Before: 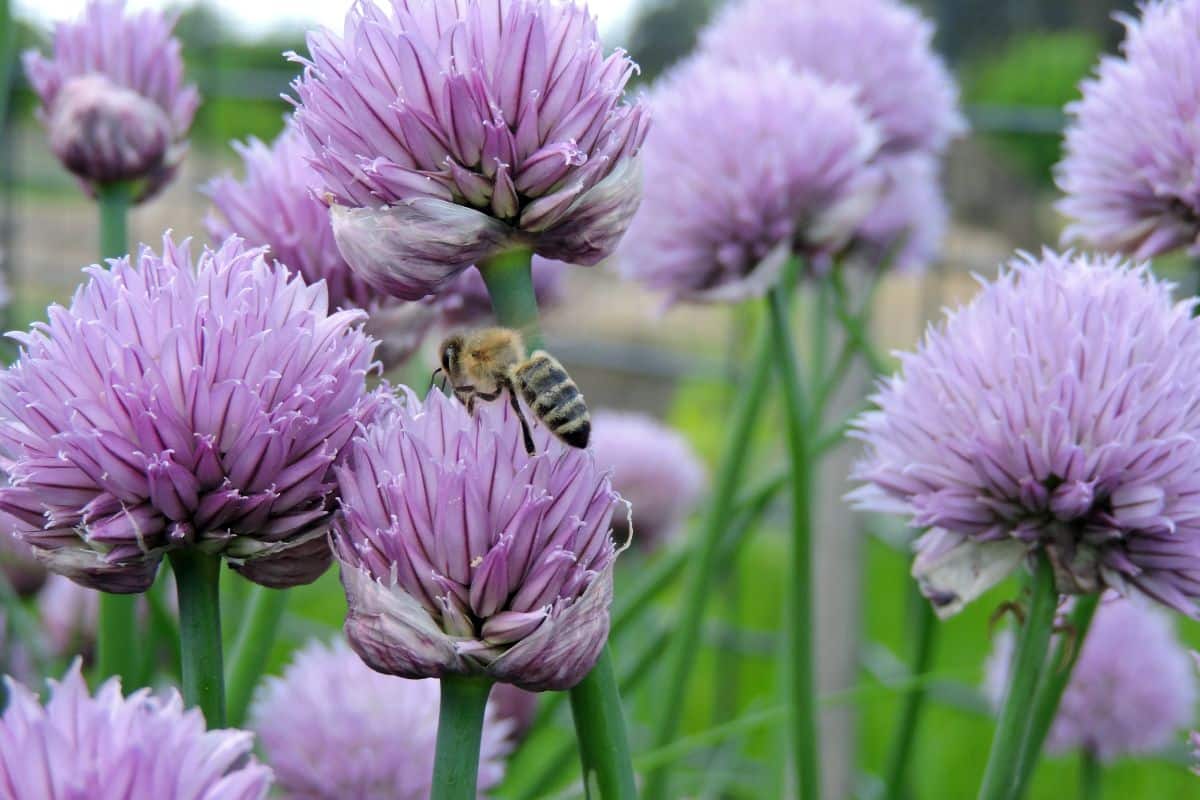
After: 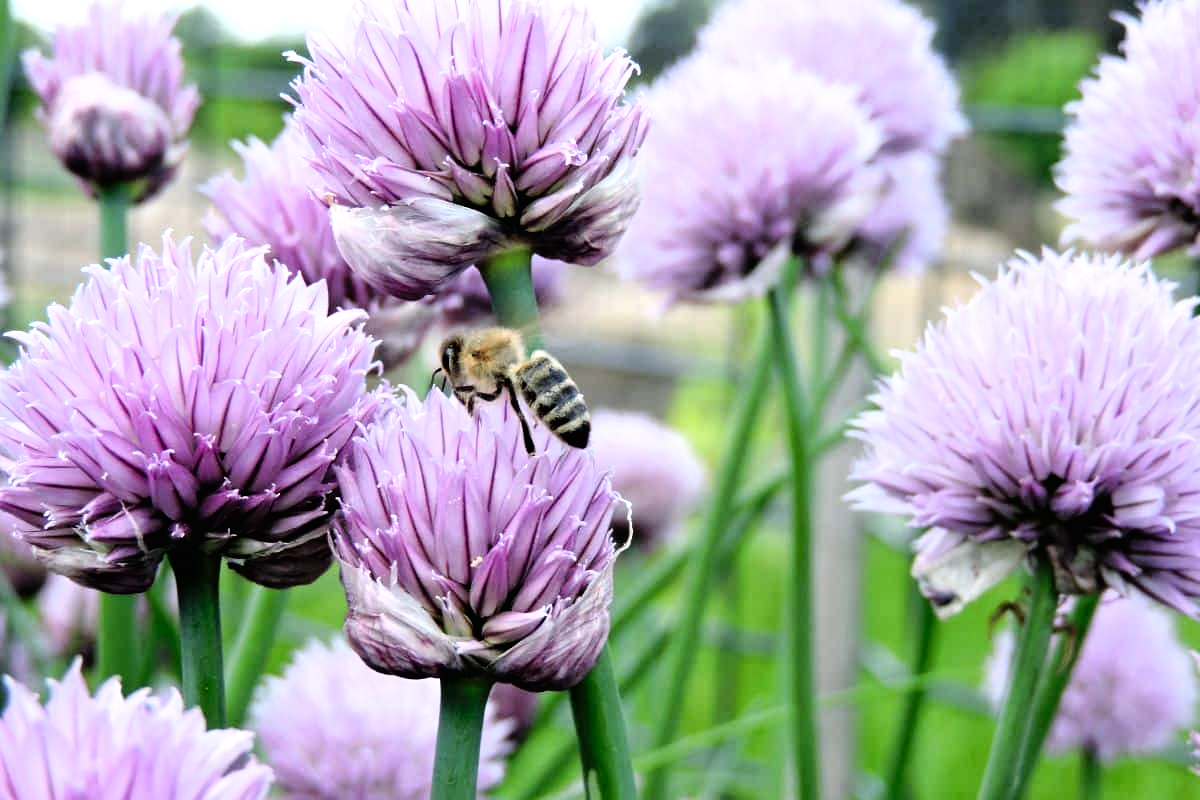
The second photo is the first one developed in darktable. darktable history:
filmic rgb: black relative exposure -8.3 EV, white relative exposure 2.2 EV, hardness 7.12, latitude 84.81%, contrast 1.691, highlights saturation mix -3.74%, shadows ↔ highlights balance -1.88%, contrast in shadows safe
levels: black 0.012%, levels [0, 0.43, 0.984]
